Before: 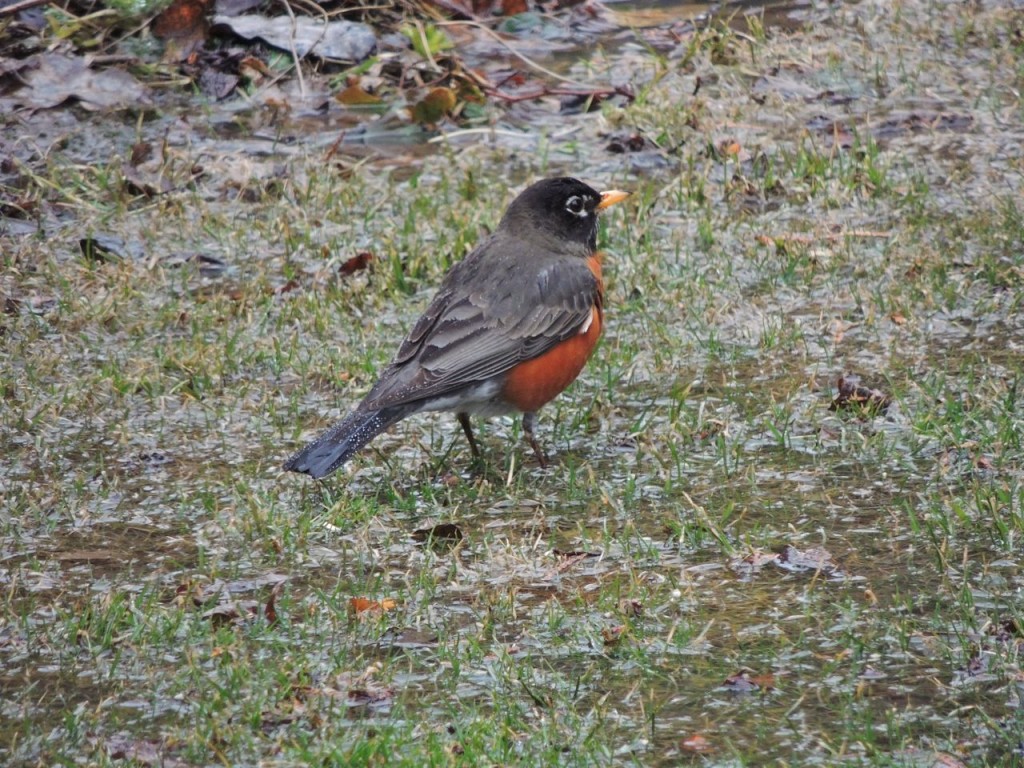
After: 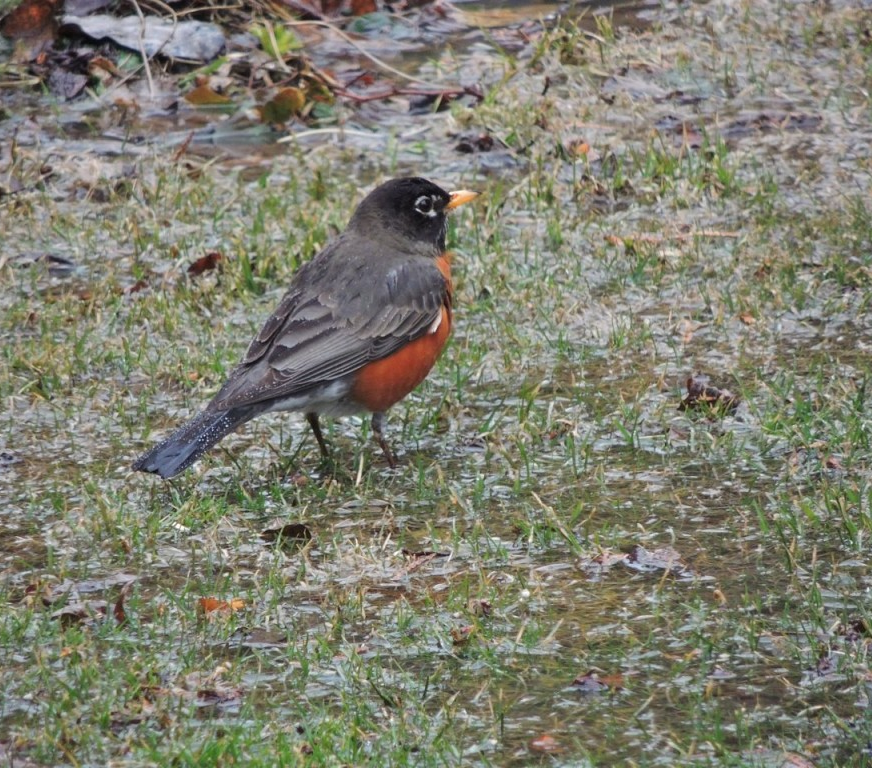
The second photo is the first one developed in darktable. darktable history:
crop and rotate: left 14.75%
